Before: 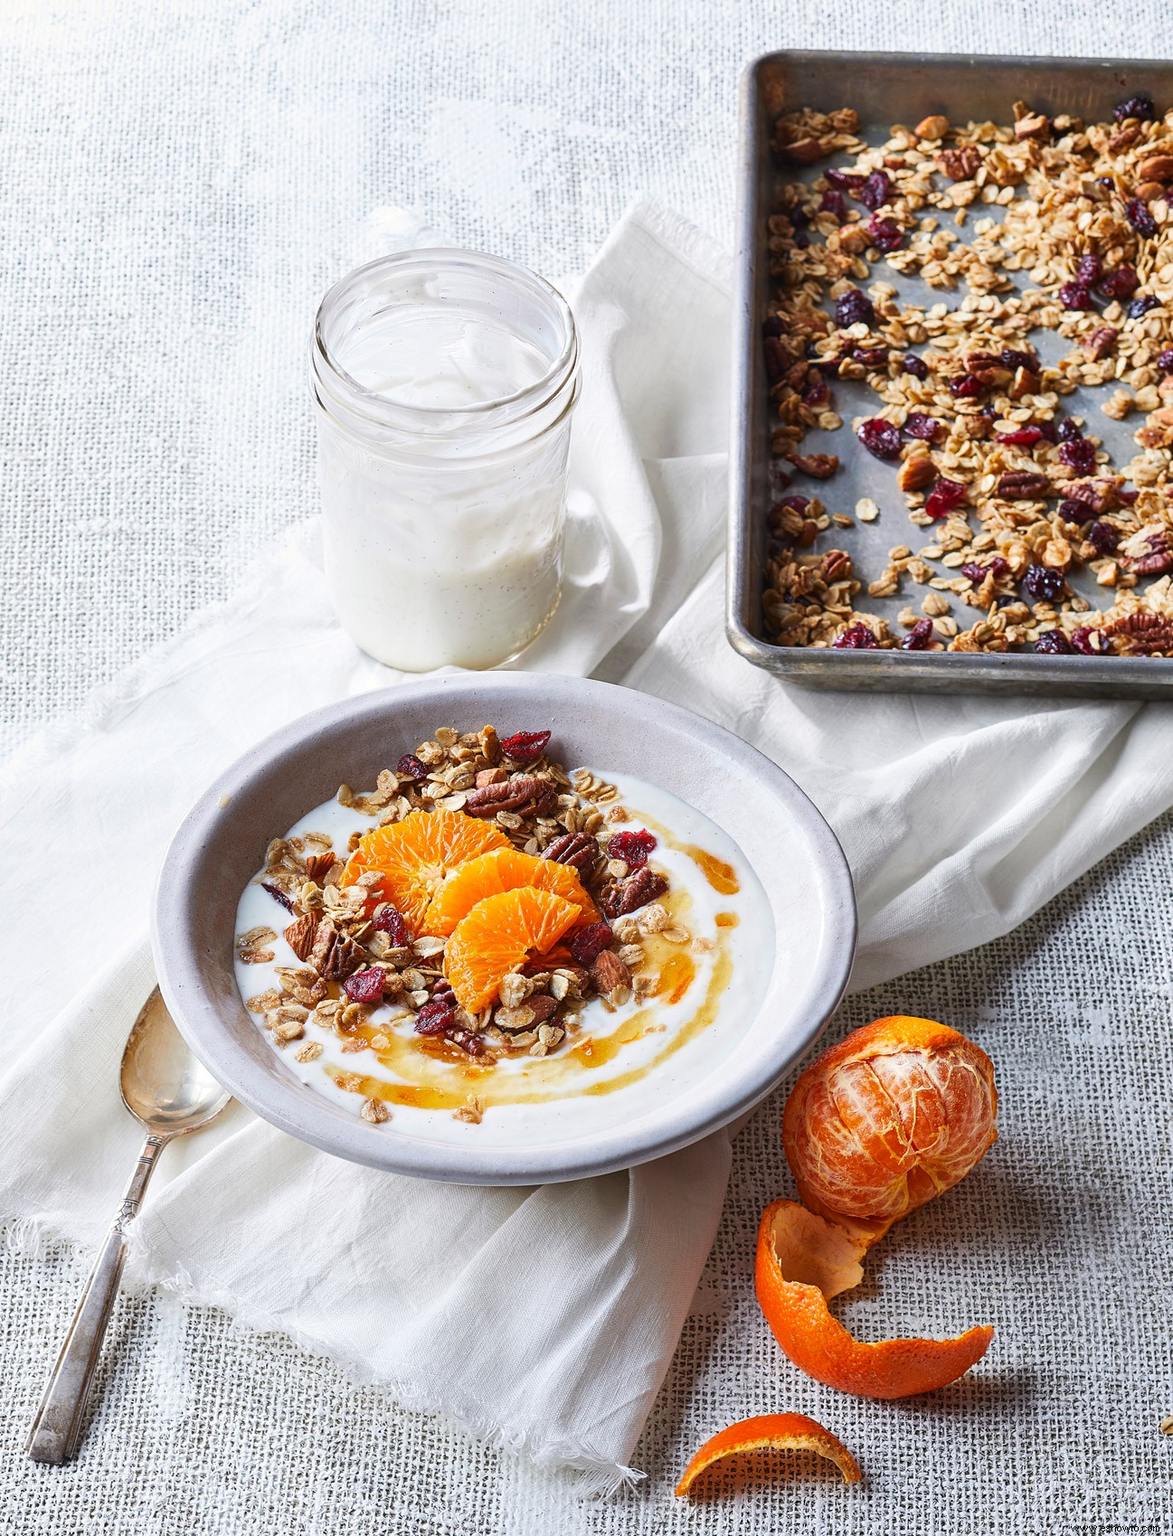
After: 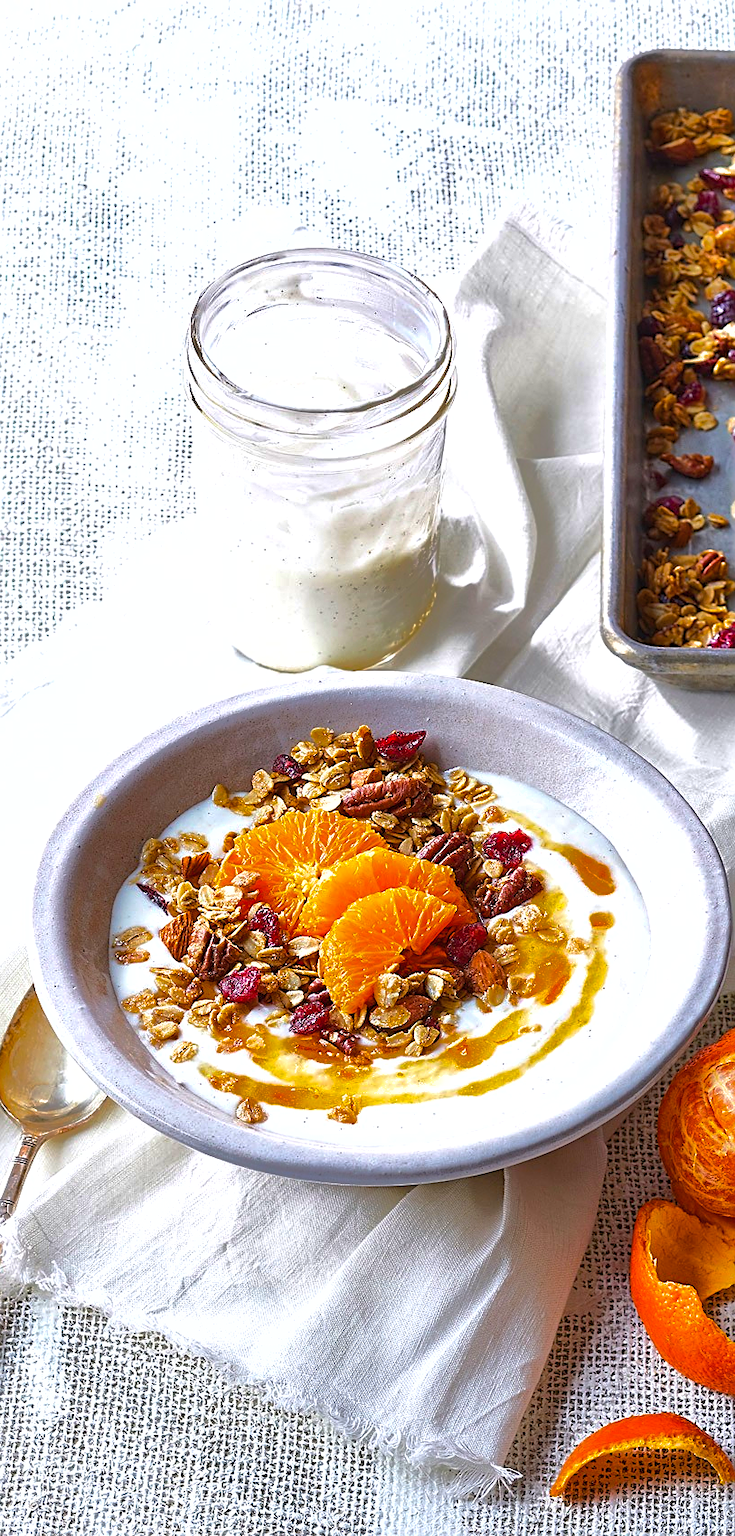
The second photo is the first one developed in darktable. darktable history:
color balance rgb: perceptual saturation grading › global saturation 36%, perceptual brilliance grading › global brilliance 10%, global vibrance 20%
sharpen: on, module defaults
crop: left 10.644%, right 26.528%
shadows and highlights: shadows 40, highlights -60
